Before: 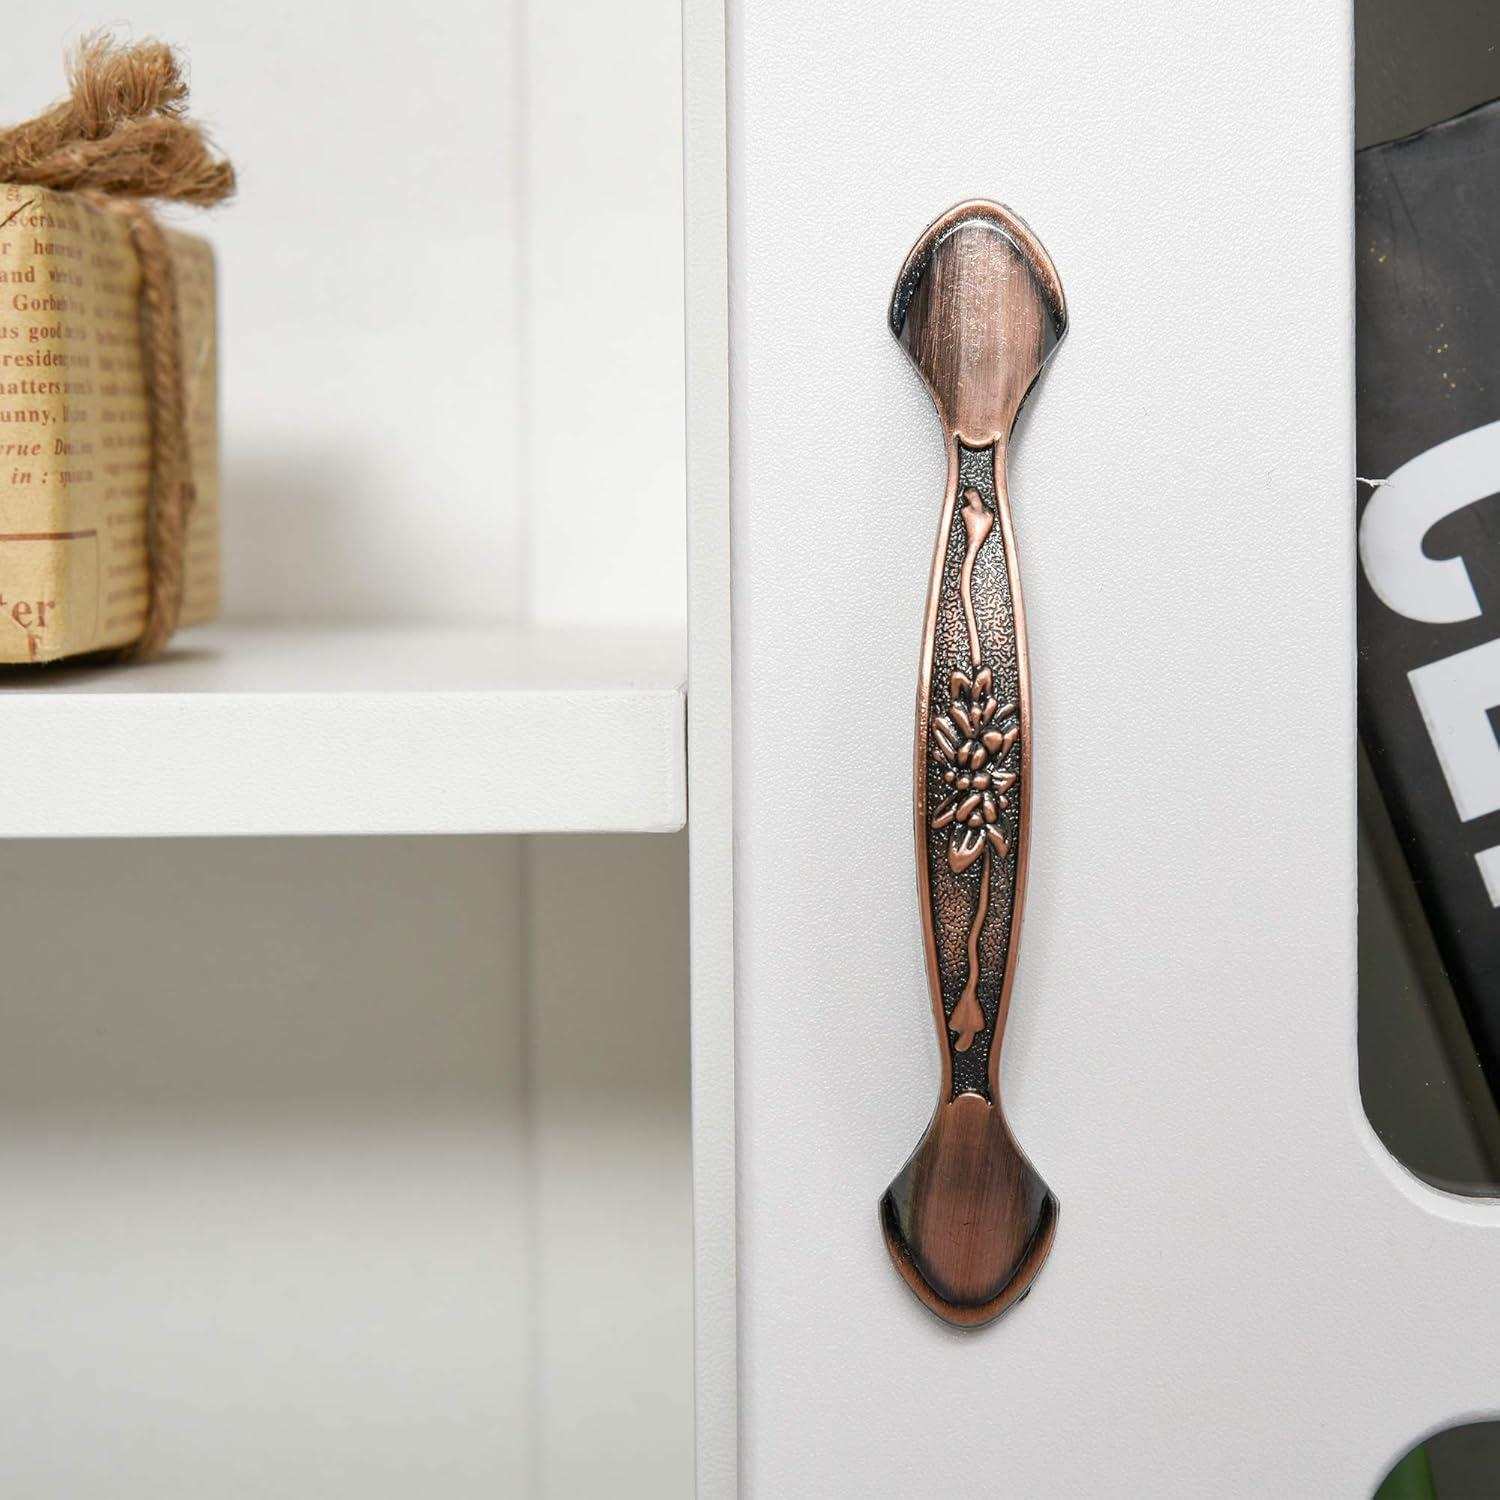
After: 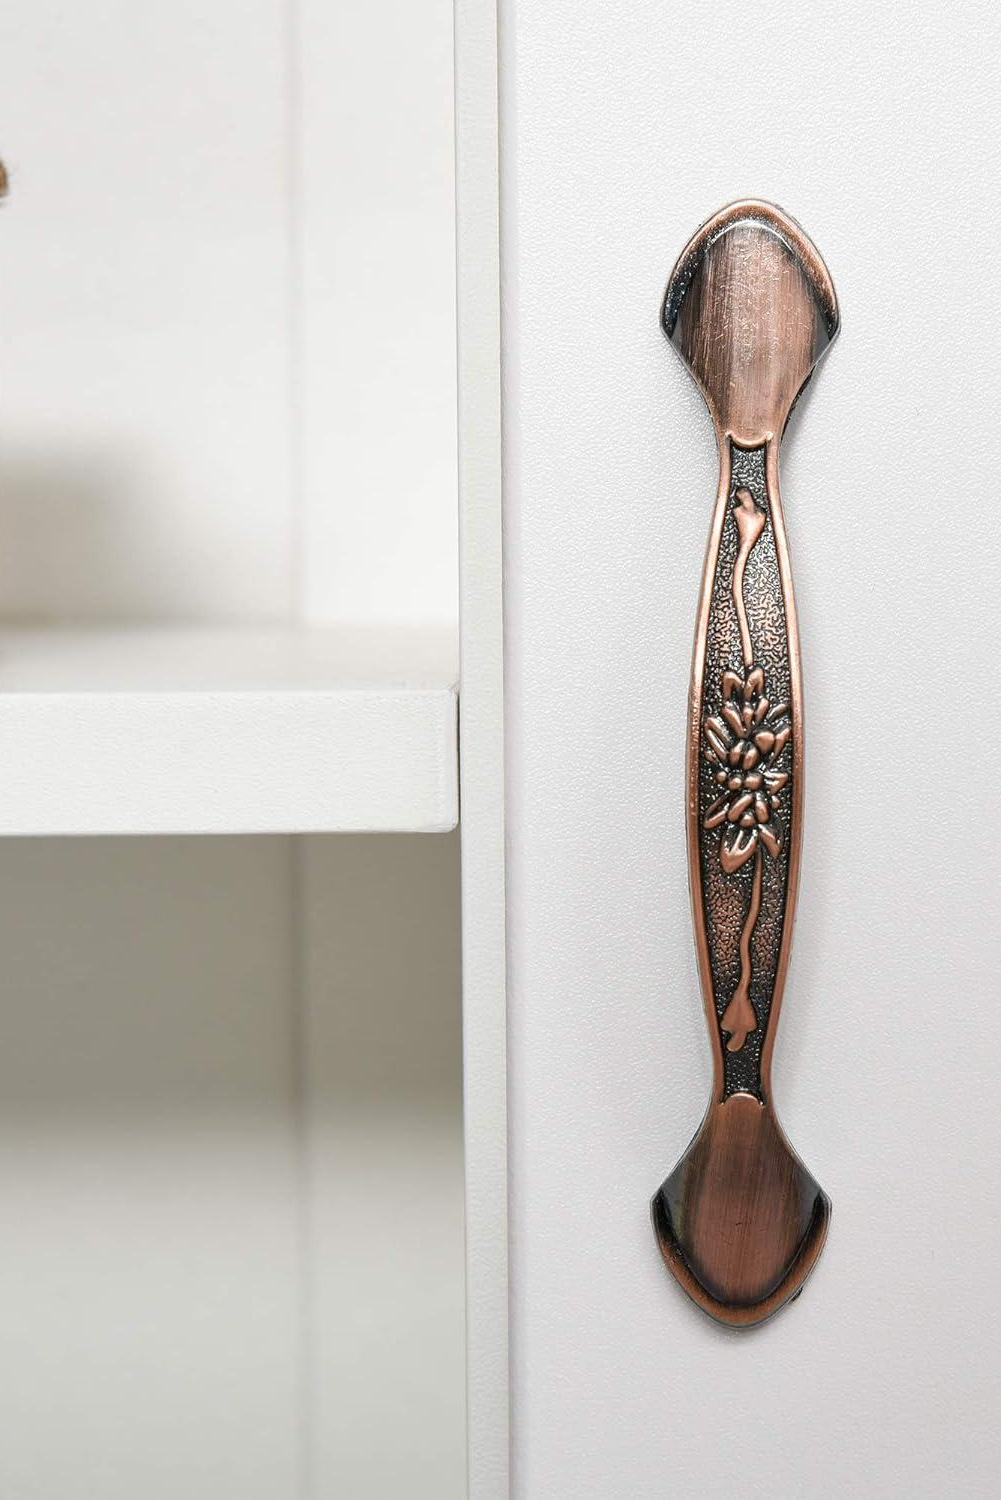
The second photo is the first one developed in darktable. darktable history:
crop and rotate: left 15.331%, right 17.906%
